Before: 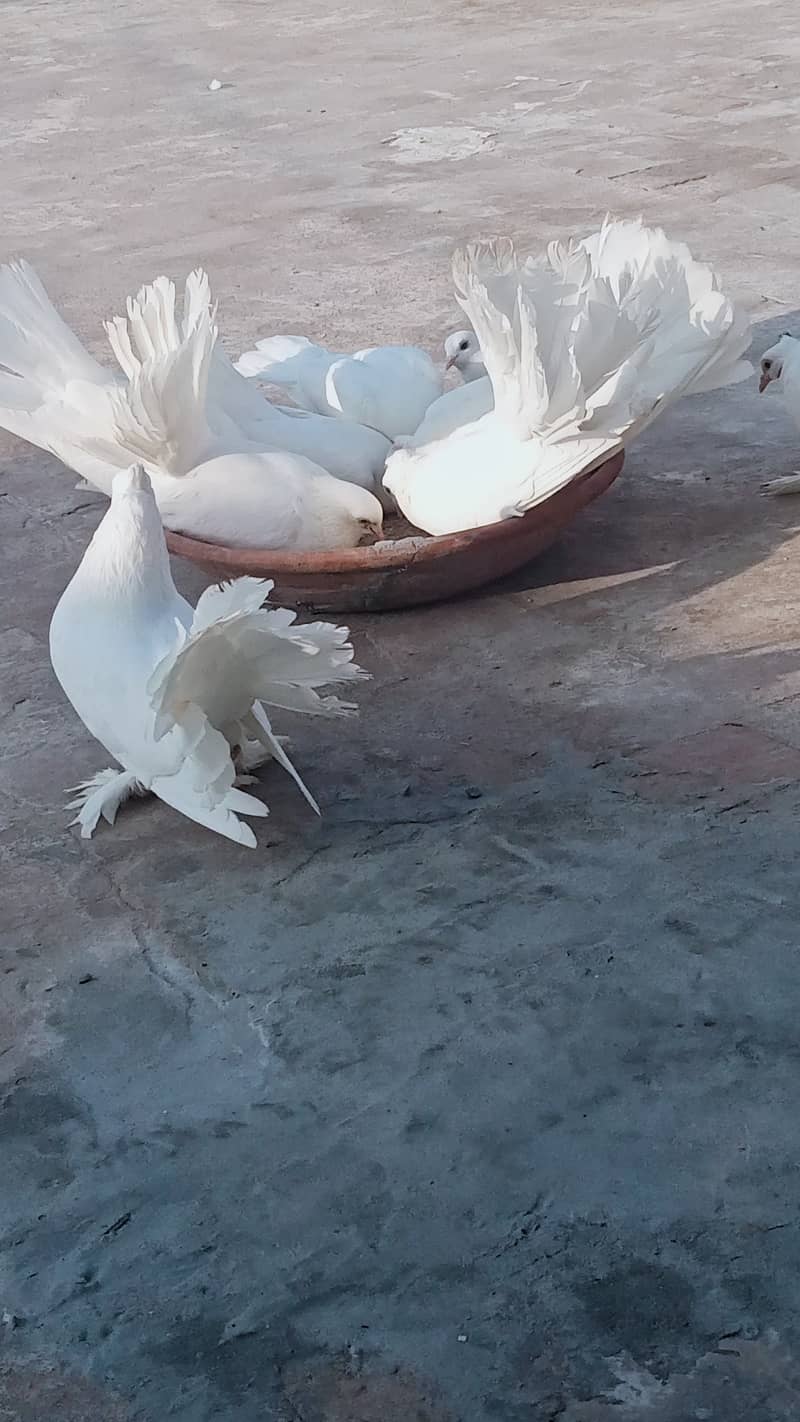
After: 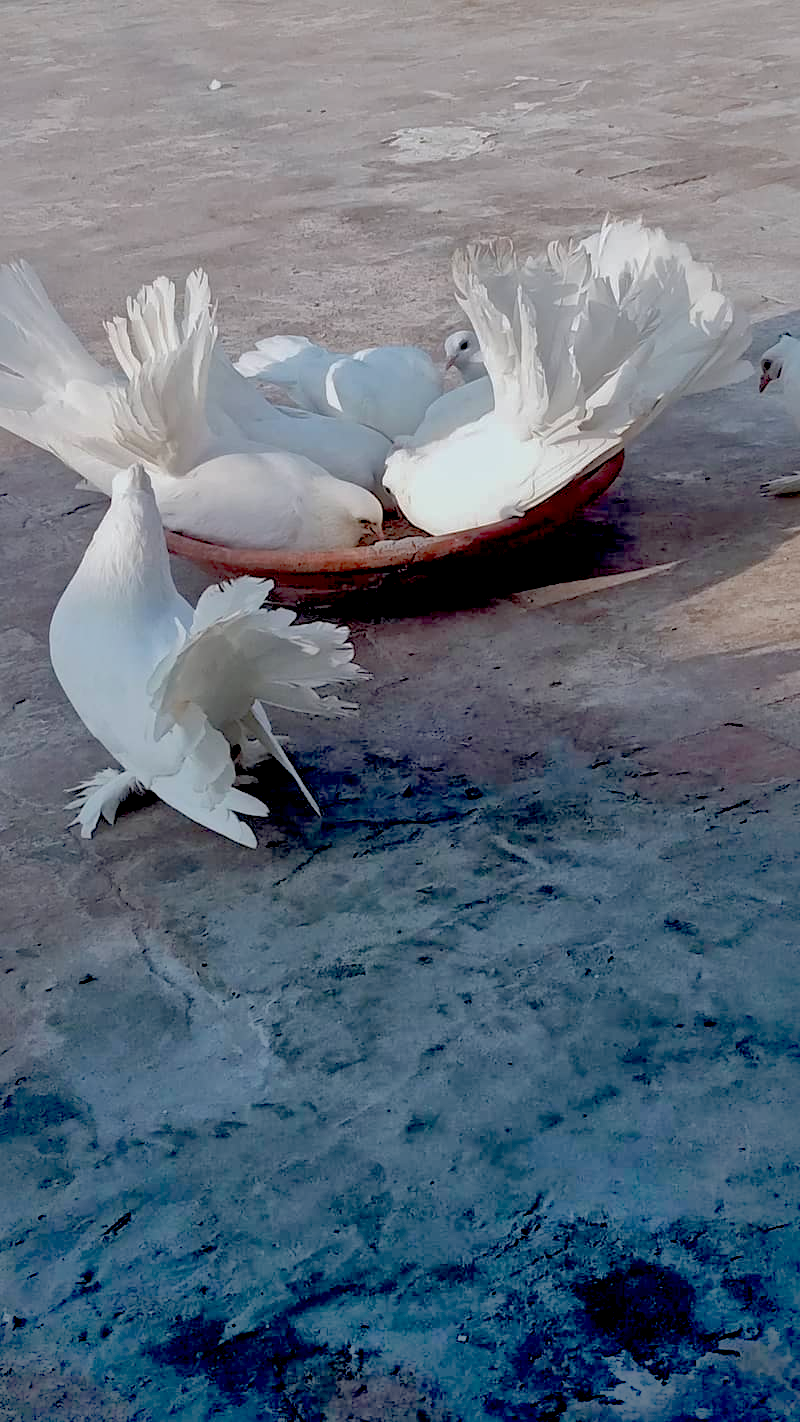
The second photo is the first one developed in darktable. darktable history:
shadows and highlights: shadows 60.46, highlights -59.92
exposure: black level correction 0.046, exposure 0.012 EV, compensate highlight preservation false
